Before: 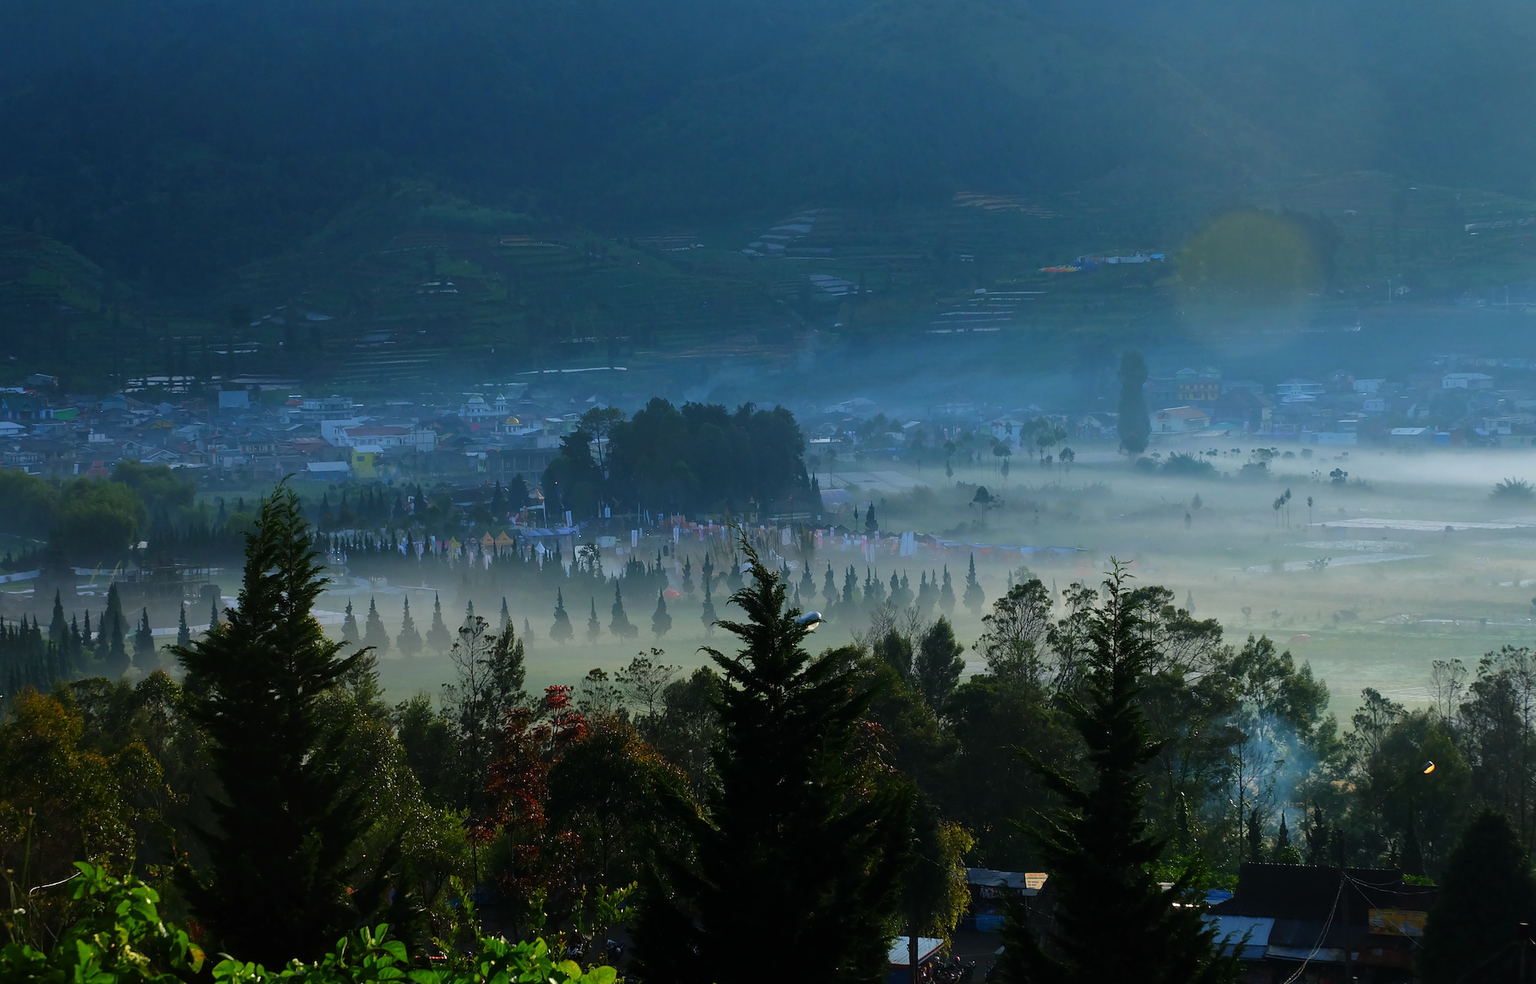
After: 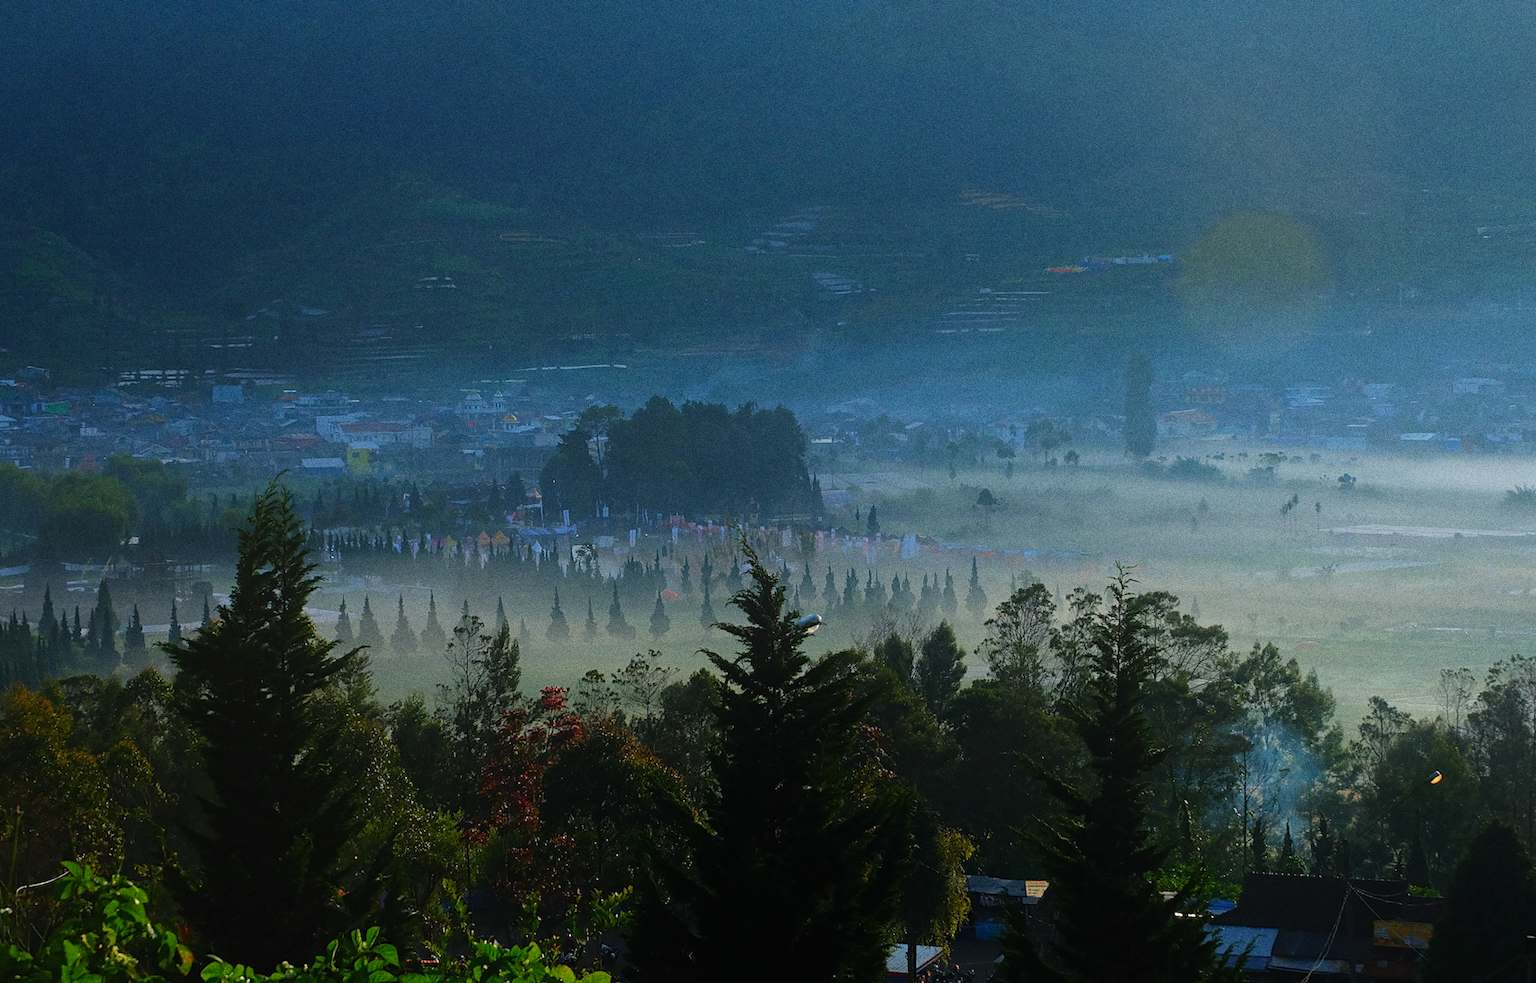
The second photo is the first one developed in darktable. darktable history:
crop and rotate: angle -0.5°
grain: coarseness 0.09 ISO, strength 40%
contrast equalizer: y [[0.439, 0.44, 0.442, 0.457, 0.493, 0.498], [0.5 ×6], [0.5 ×6], [0 ×6], [0 ×6]], mix 0.76
